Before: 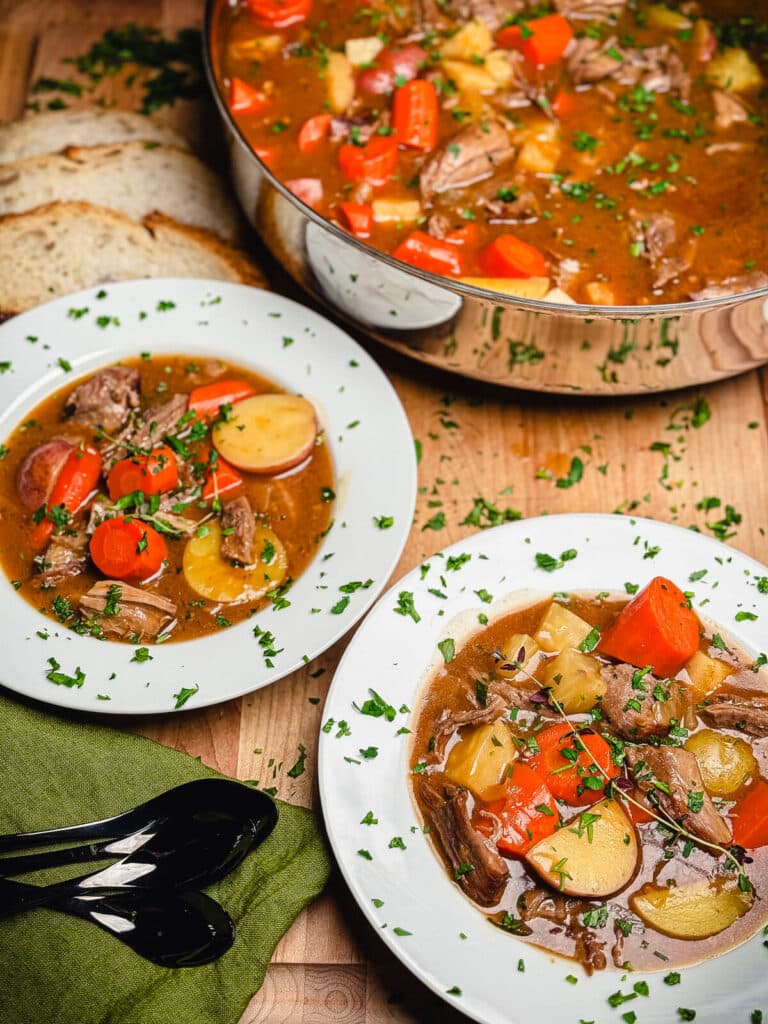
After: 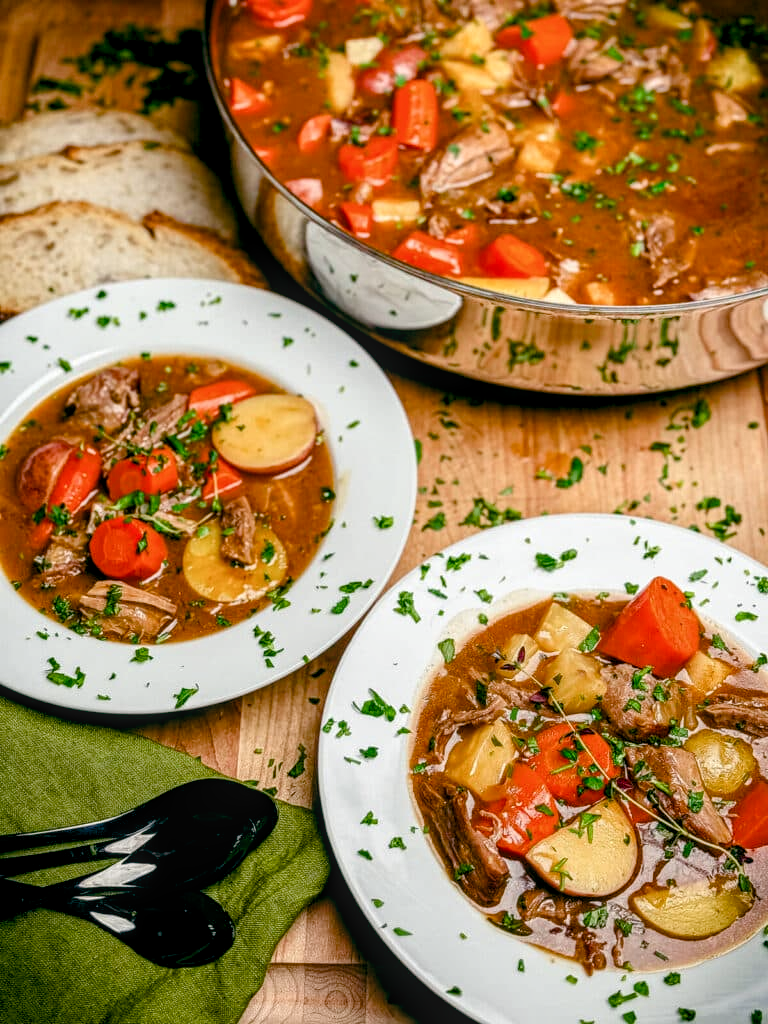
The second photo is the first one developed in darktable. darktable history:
local contrast: on, module defaults
color balance rgb: global offset › luminance -0.324%, global offset › chroma 0.112%, global offset › hue 163.32°, linear chroma grading › shadows -1.704%, linear chroma grading › highlights -14.15%, linear chroma grading › global chroma -9.488%, linear chroma grading › mid-tones -9.849%, perceptual saturation grading › global saturation 20%, perceptual saturation grading › highlights -24.726%, perceptual saturation grading › shadows 49.811%, global vibrance 31.278%
